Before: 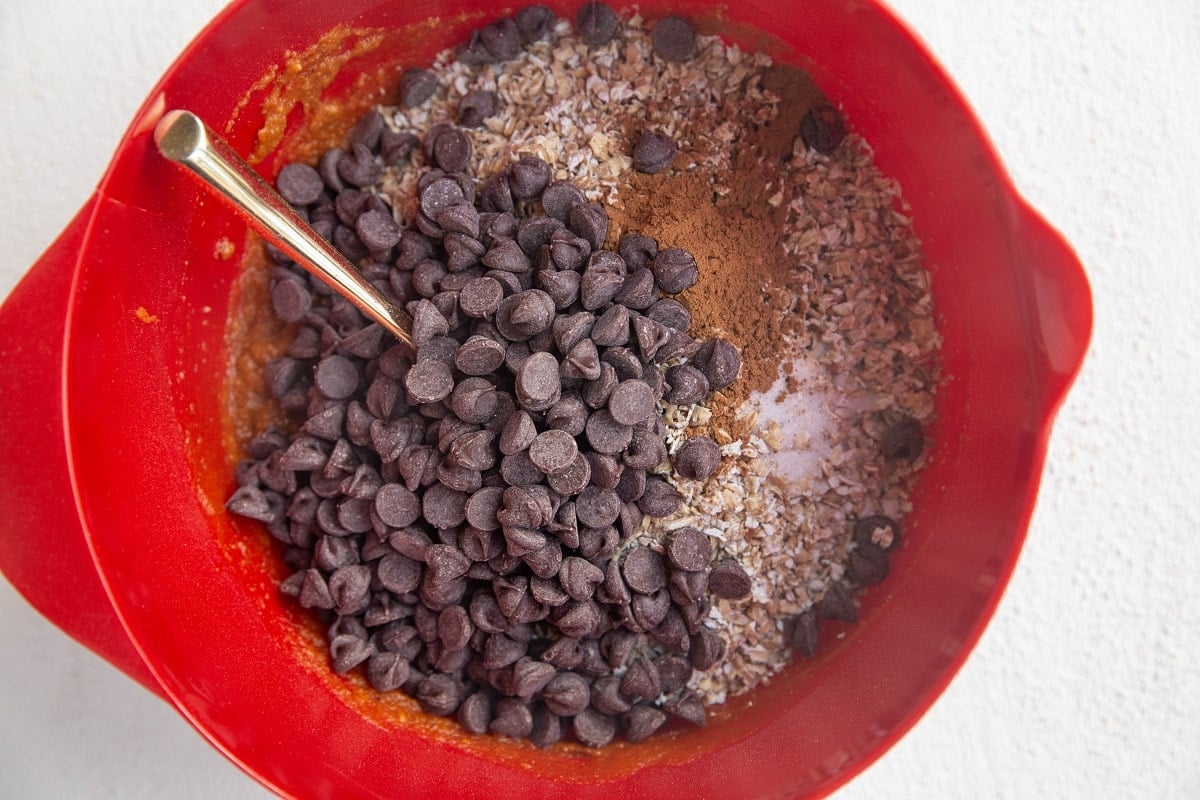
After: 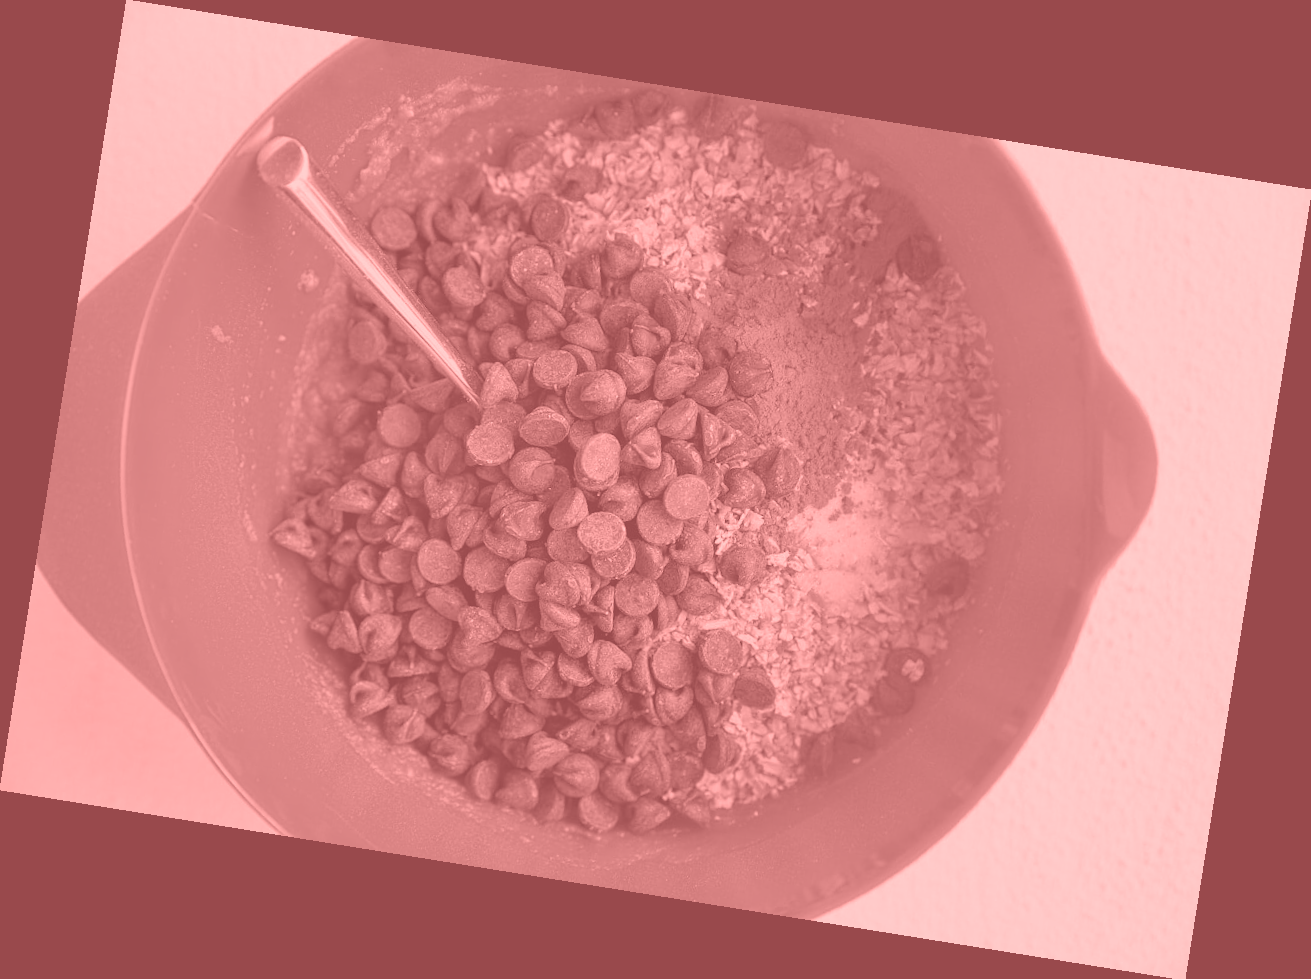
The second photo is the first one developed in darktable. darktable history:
rotate and perspective: rotation 9.12°, automatic cropping off
colorize: saturation 51%, source mix 50.67%, lightness 50.67%
color balance rgb: linear chroma grading › shadows -3%, linear chroma grading › highlights -4%
